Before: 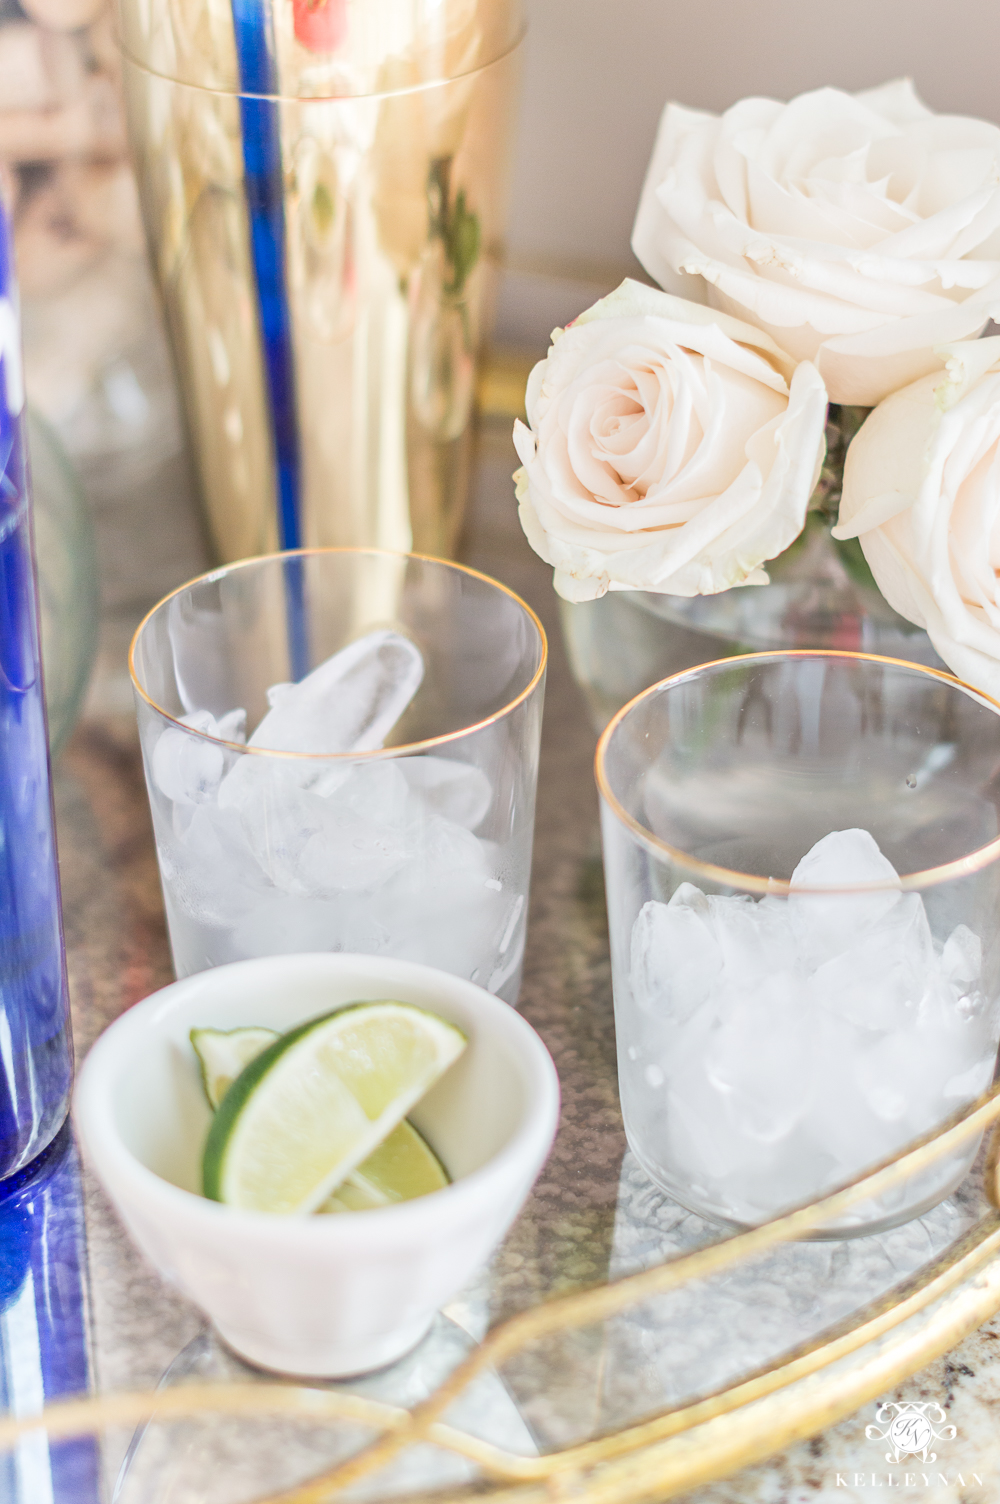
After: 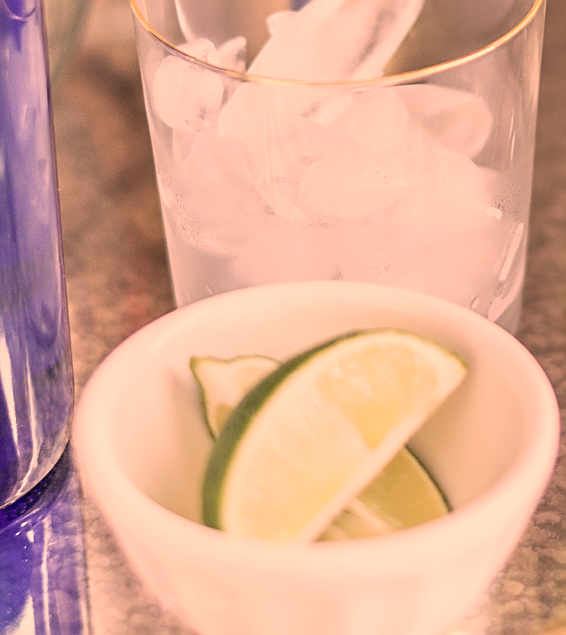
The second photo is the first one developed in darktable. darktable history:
crop: top 44.694%, right 43.332%, bottom 13.075%
color correction: highlights a* 39.44, highlights b* 39.65, saturation 0.687
sharpen: on, module defaults
